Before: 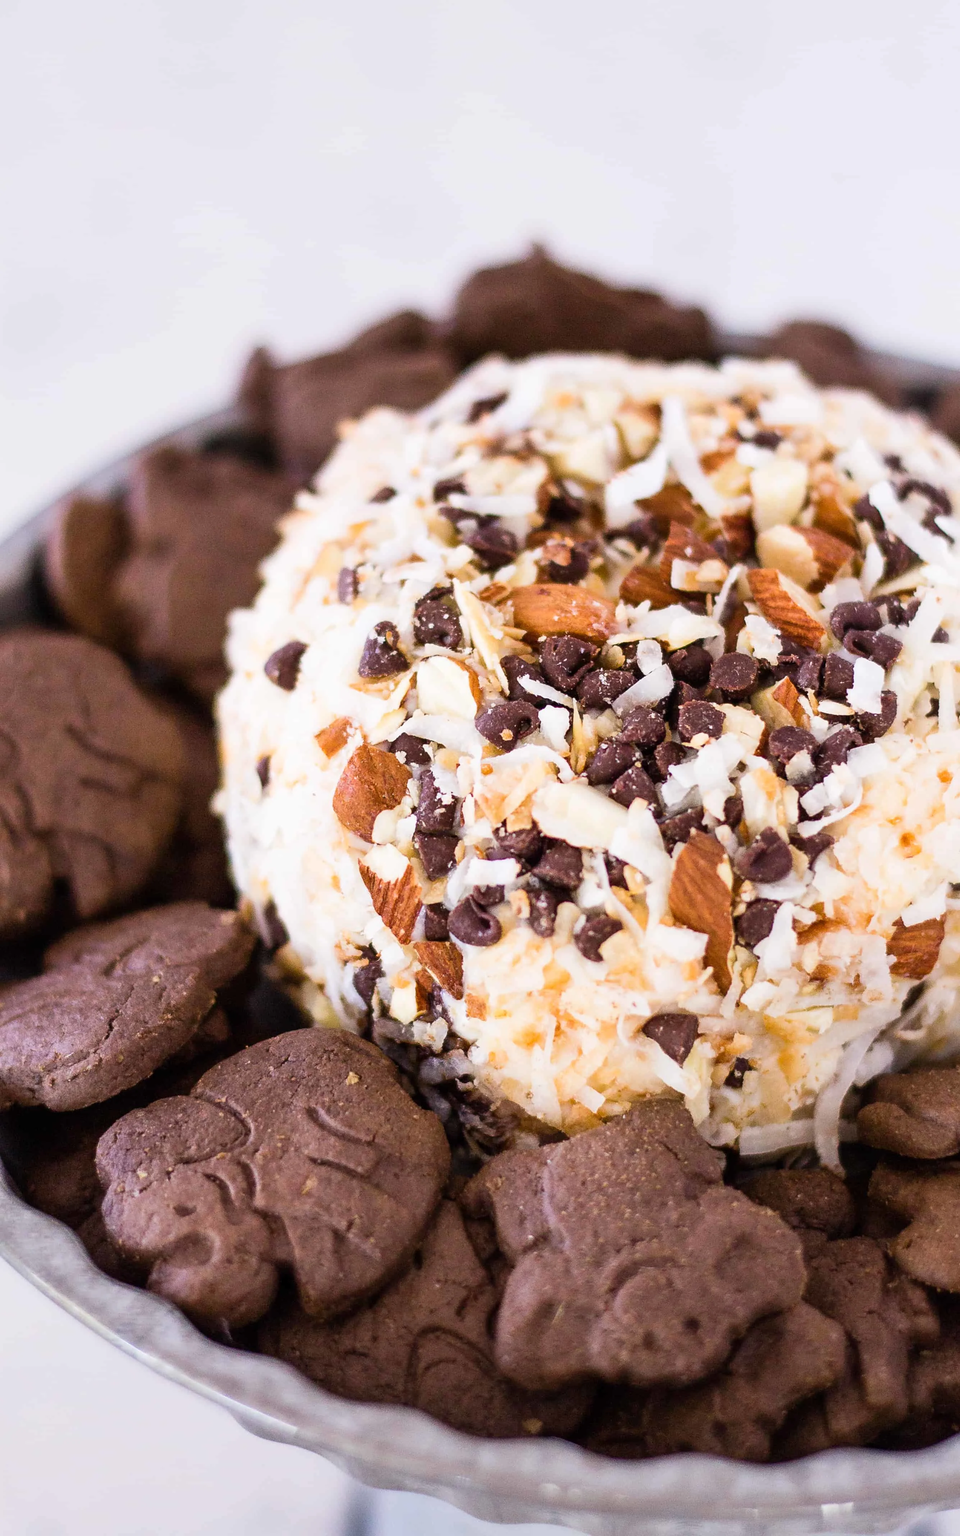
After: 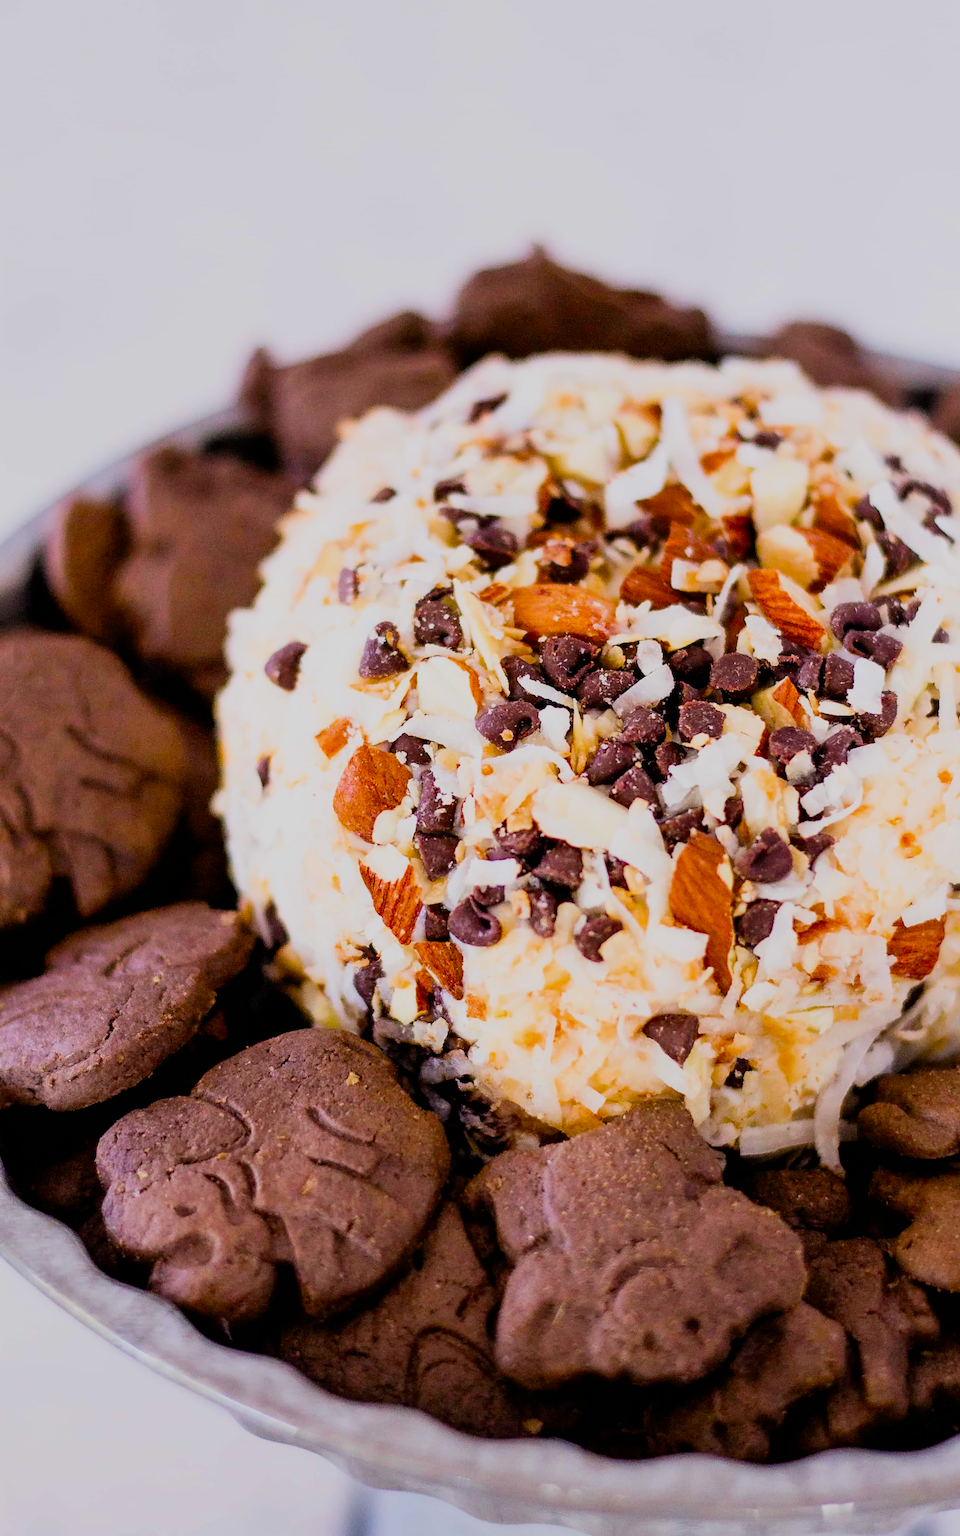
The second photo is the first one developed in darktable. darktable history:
exposure: black level correction 0.005, exposure 0.014 EV, compensate highlight preservation false
filmic rgb: black relative exposure -7.75 EV, white relative exposure 4.4 EV, threshold 3 EV, hardness 3.76, latitude 38.11%, contrast 0.966, highlights saturation mix 10%, shadows ↔ highlights balance 4.59%, color science v4 (2020), enable highlight reconstruction true
contrast brightness saturation: contrast 0.04, saturation 0.07
